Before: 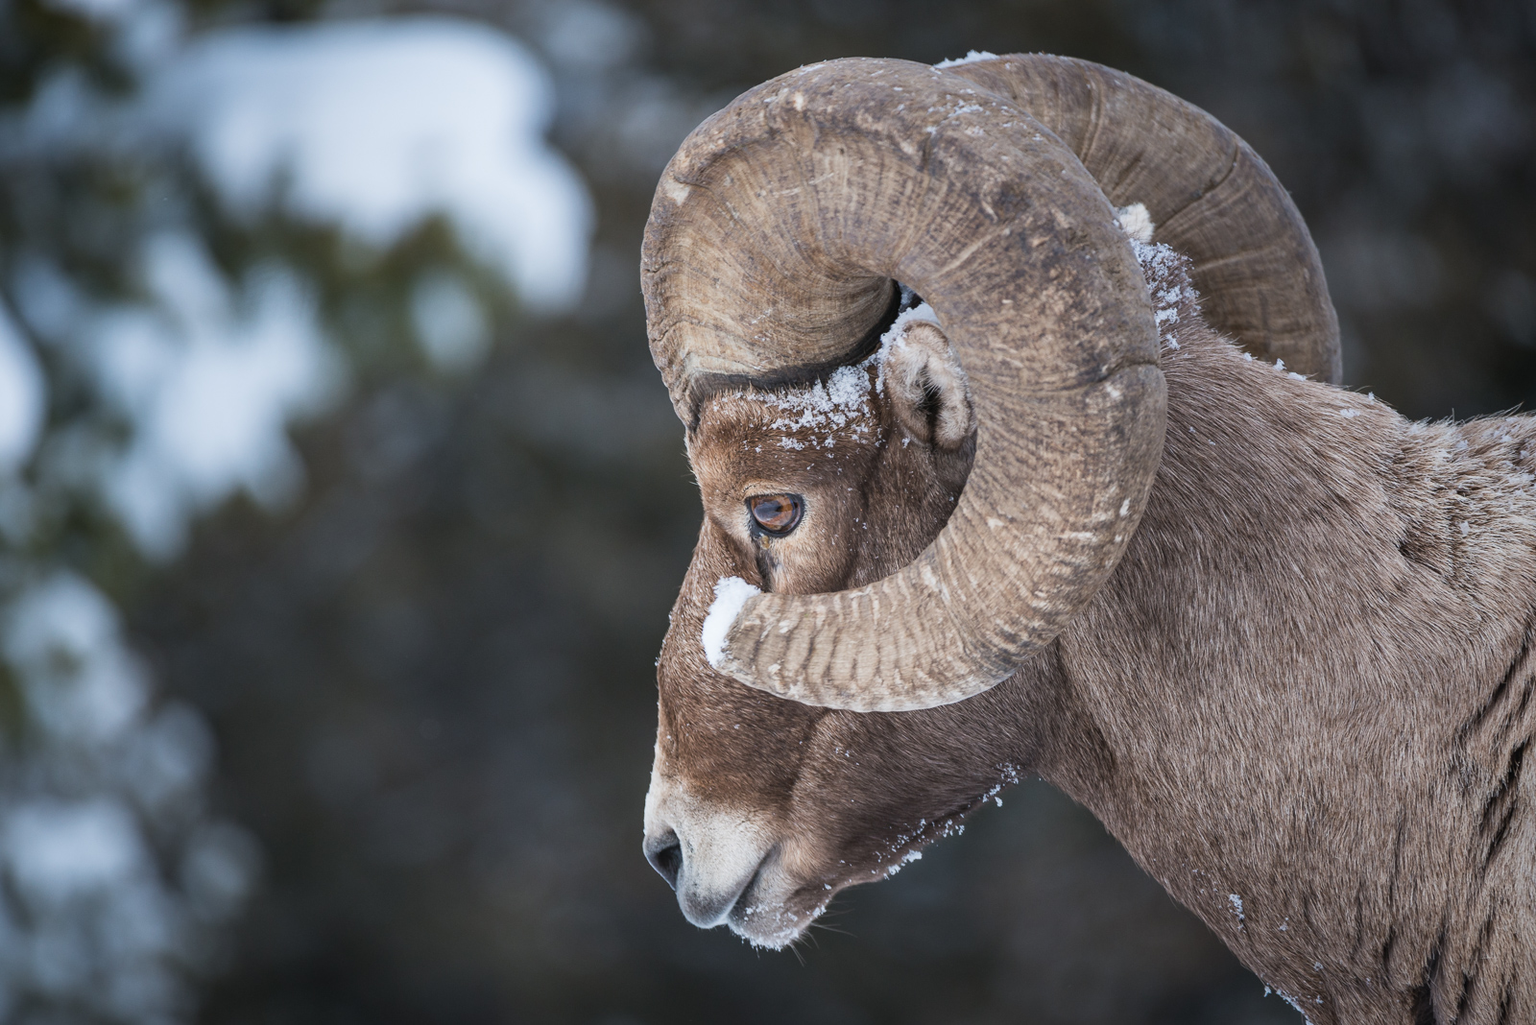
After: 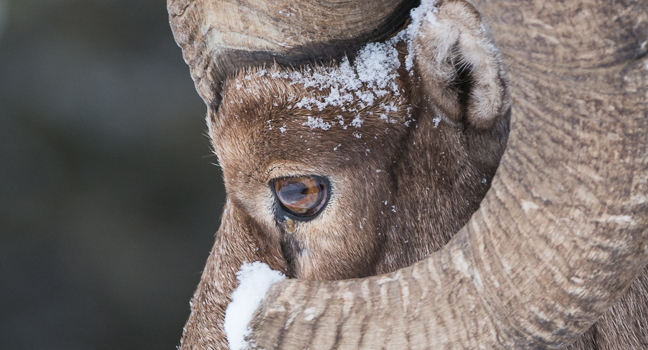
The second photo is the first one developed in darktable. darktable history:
crop: left 31.748%, top 31.752%, right 27.701%, bottom 35.416%
color correction: highlights b* 0.045
